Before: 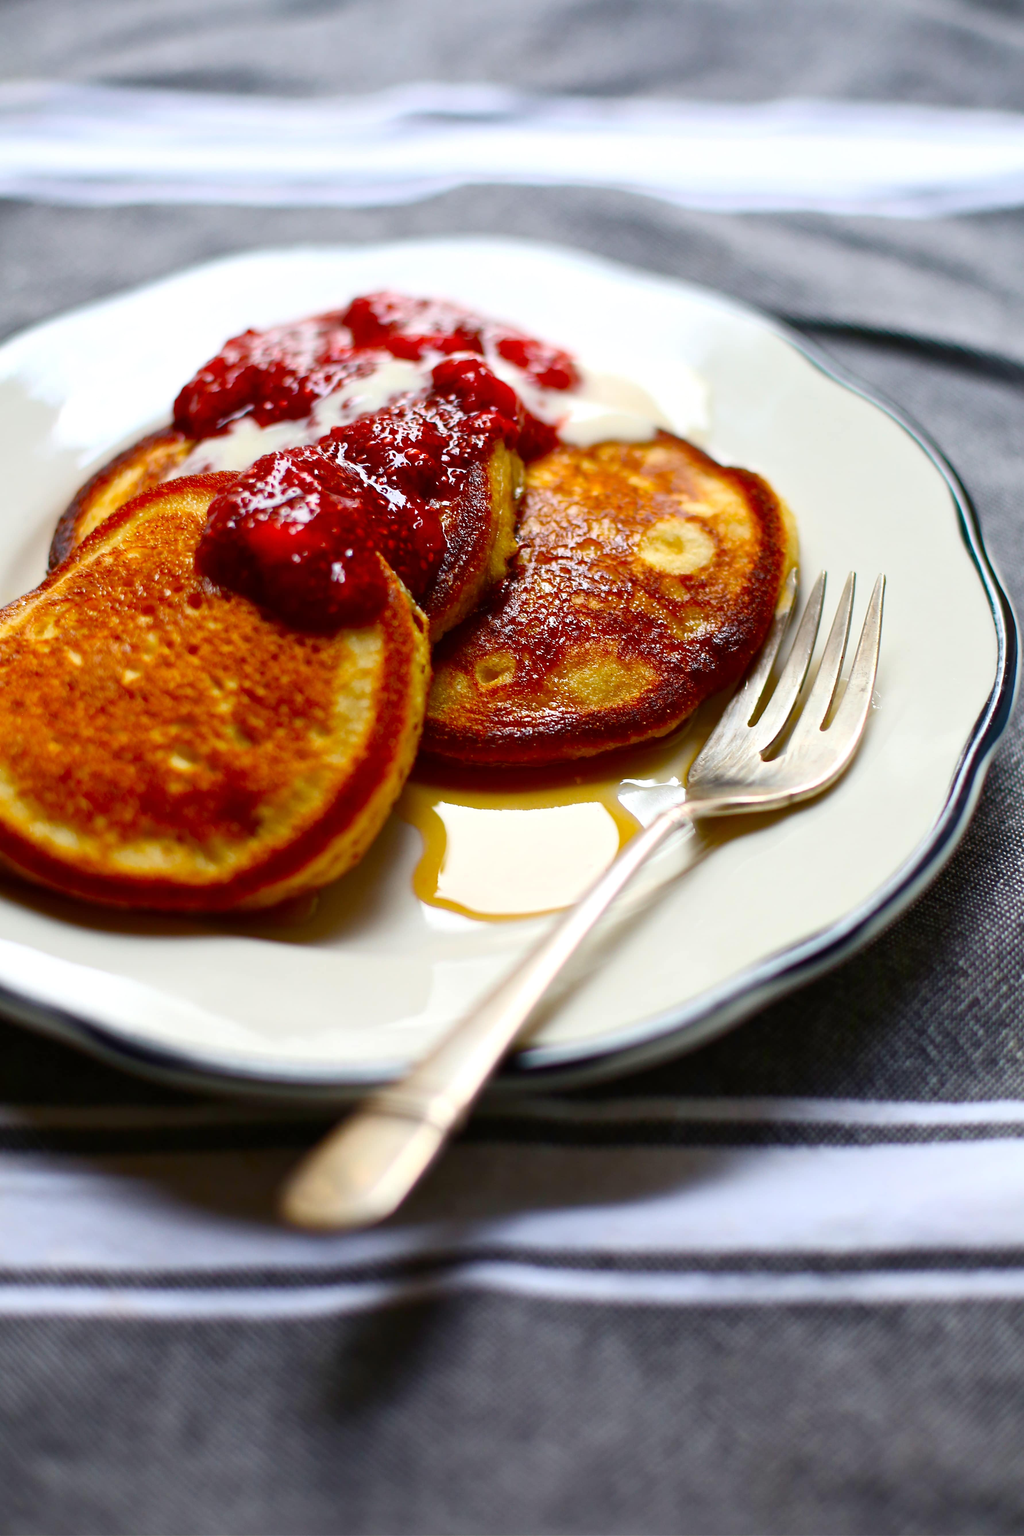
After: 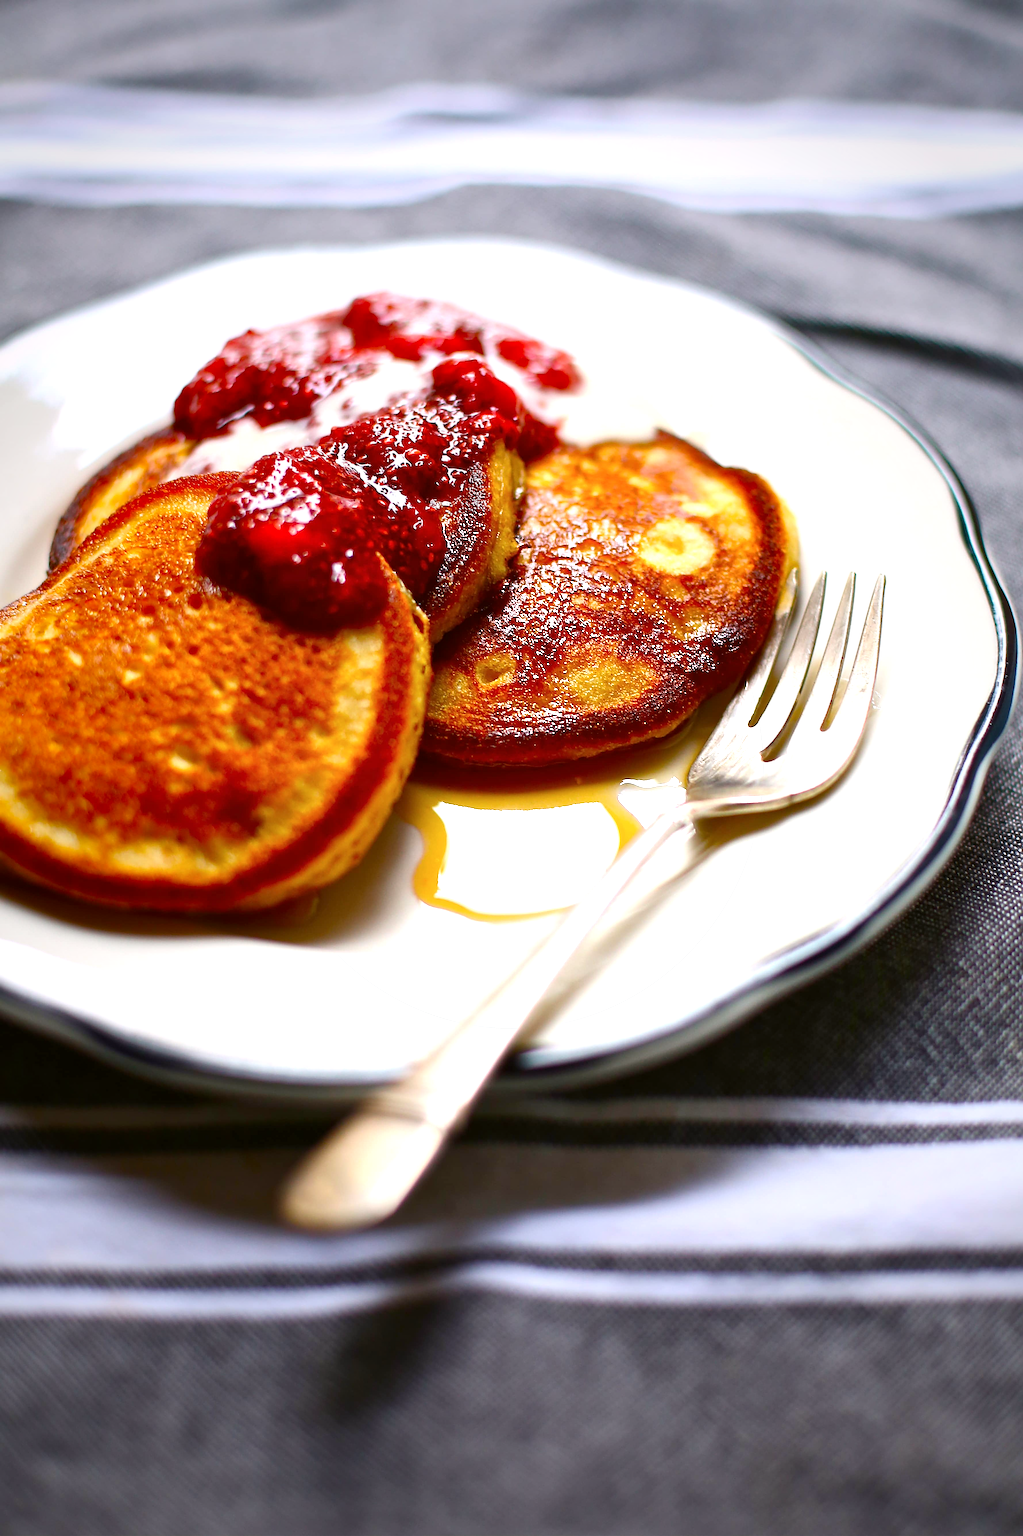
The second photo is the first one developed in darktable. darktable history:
vignetting: fall-off start 33.72%, fall-off radius 64.85%, saturation 0.049, width/height ratio 0.965, unbound false
color correction: highlights a* 3.03, highlights b* -1.17, shadows a* -0.116, shadows b* 2.54, saturation 0.977
exposure: black level correction 0, exposure 0.695 EV, compensate highlight preservation false
sharpen: radius 2.592, amount 0.685
